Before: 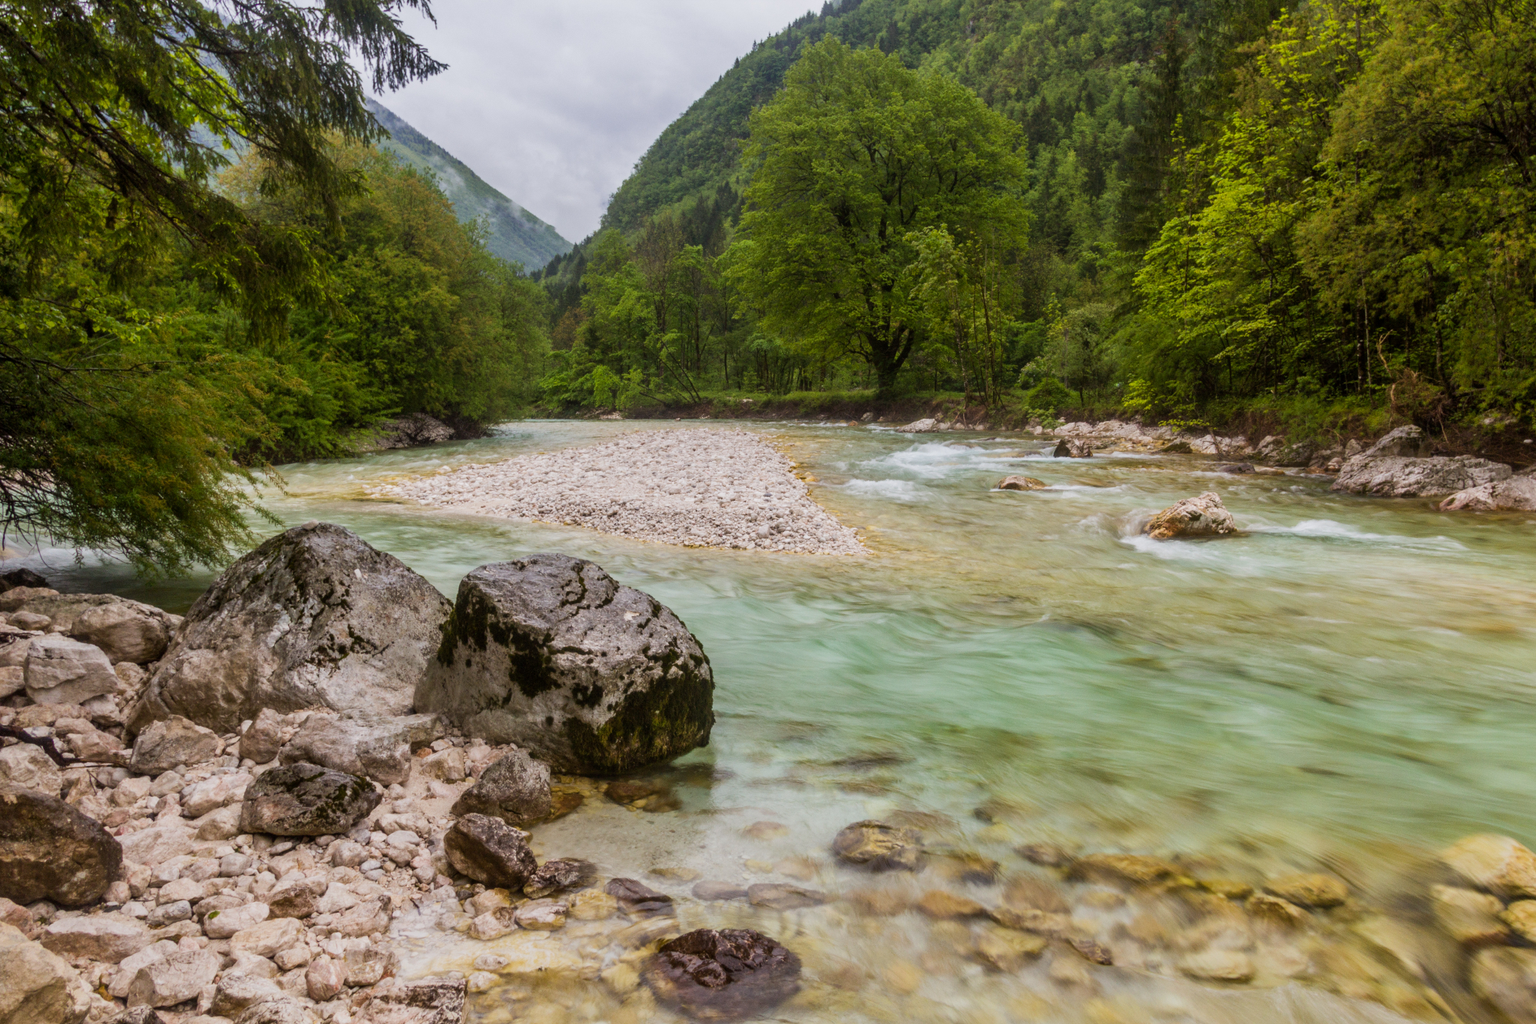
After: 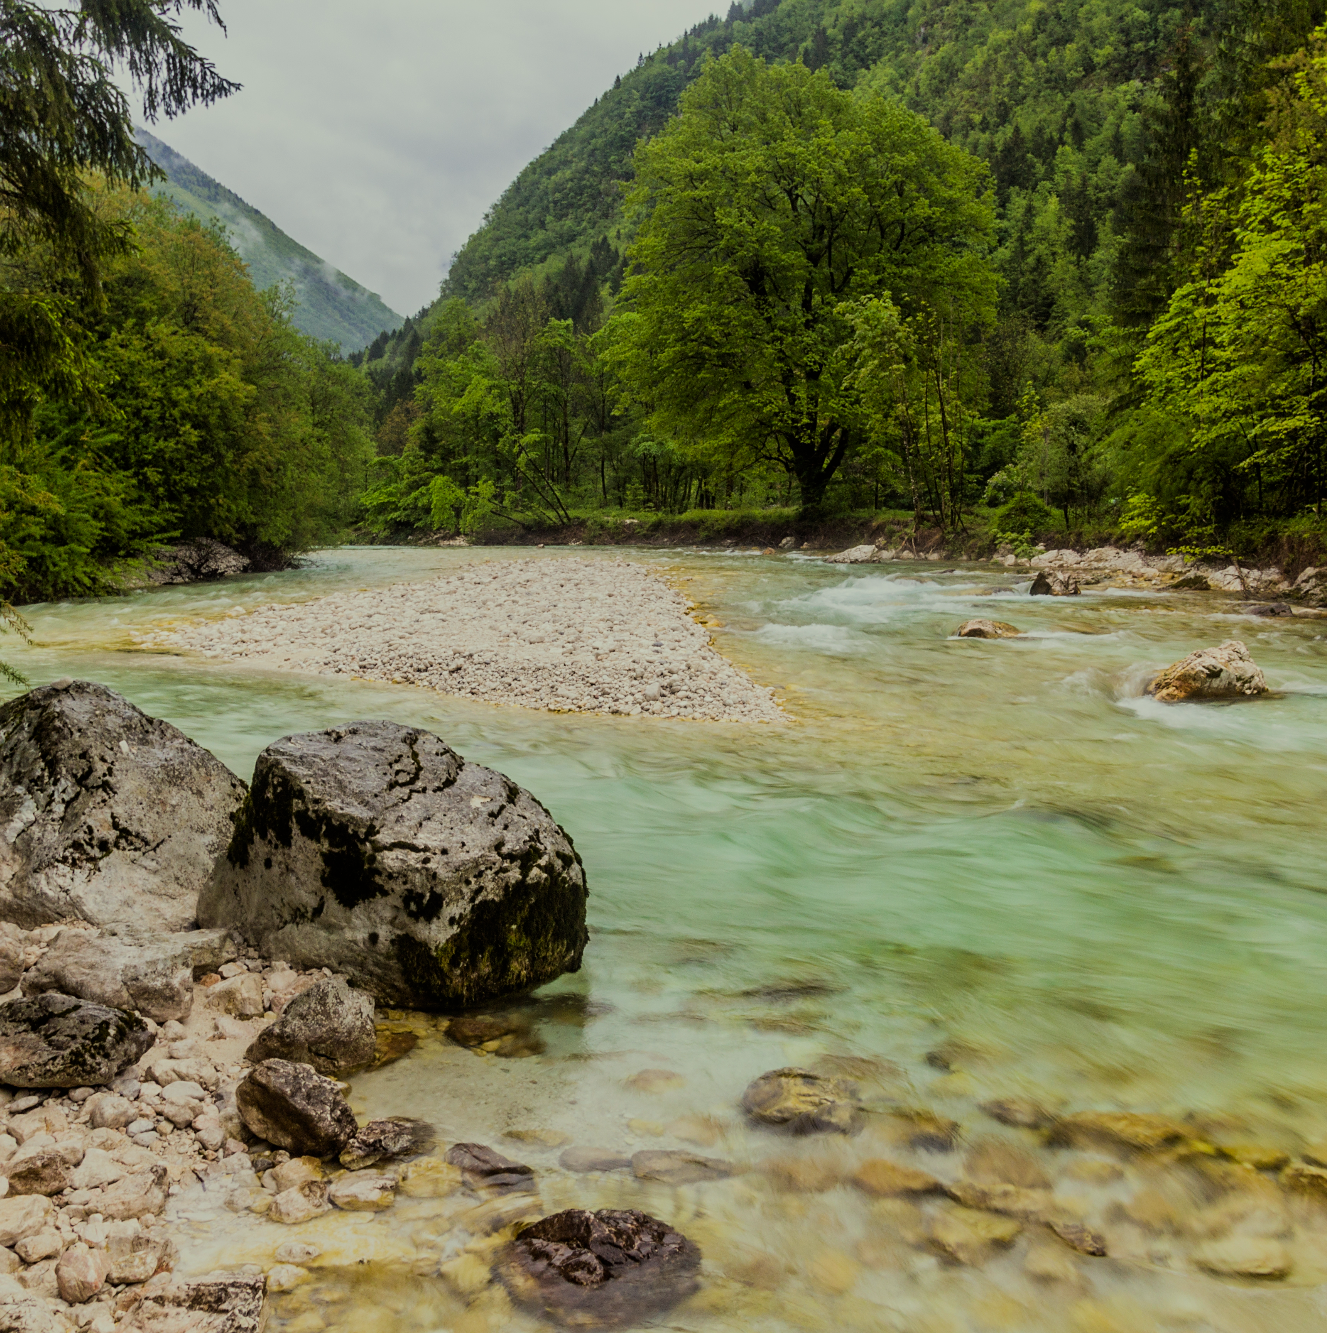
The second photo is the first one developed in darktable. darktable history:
crop: left 17.145%, right 16.502%
filmic rgb: black relative exposure -7.65 EV, white relative exposure 4.56 EV, threshold 5.94 EV, hardness 3.61, color science v6 (2022), enable highlight reconstruction true
color correction: highlights a* -5.72, highlights b* 10.78
sharpen: radius 1.587, amount 0.357, threshold 1.23
